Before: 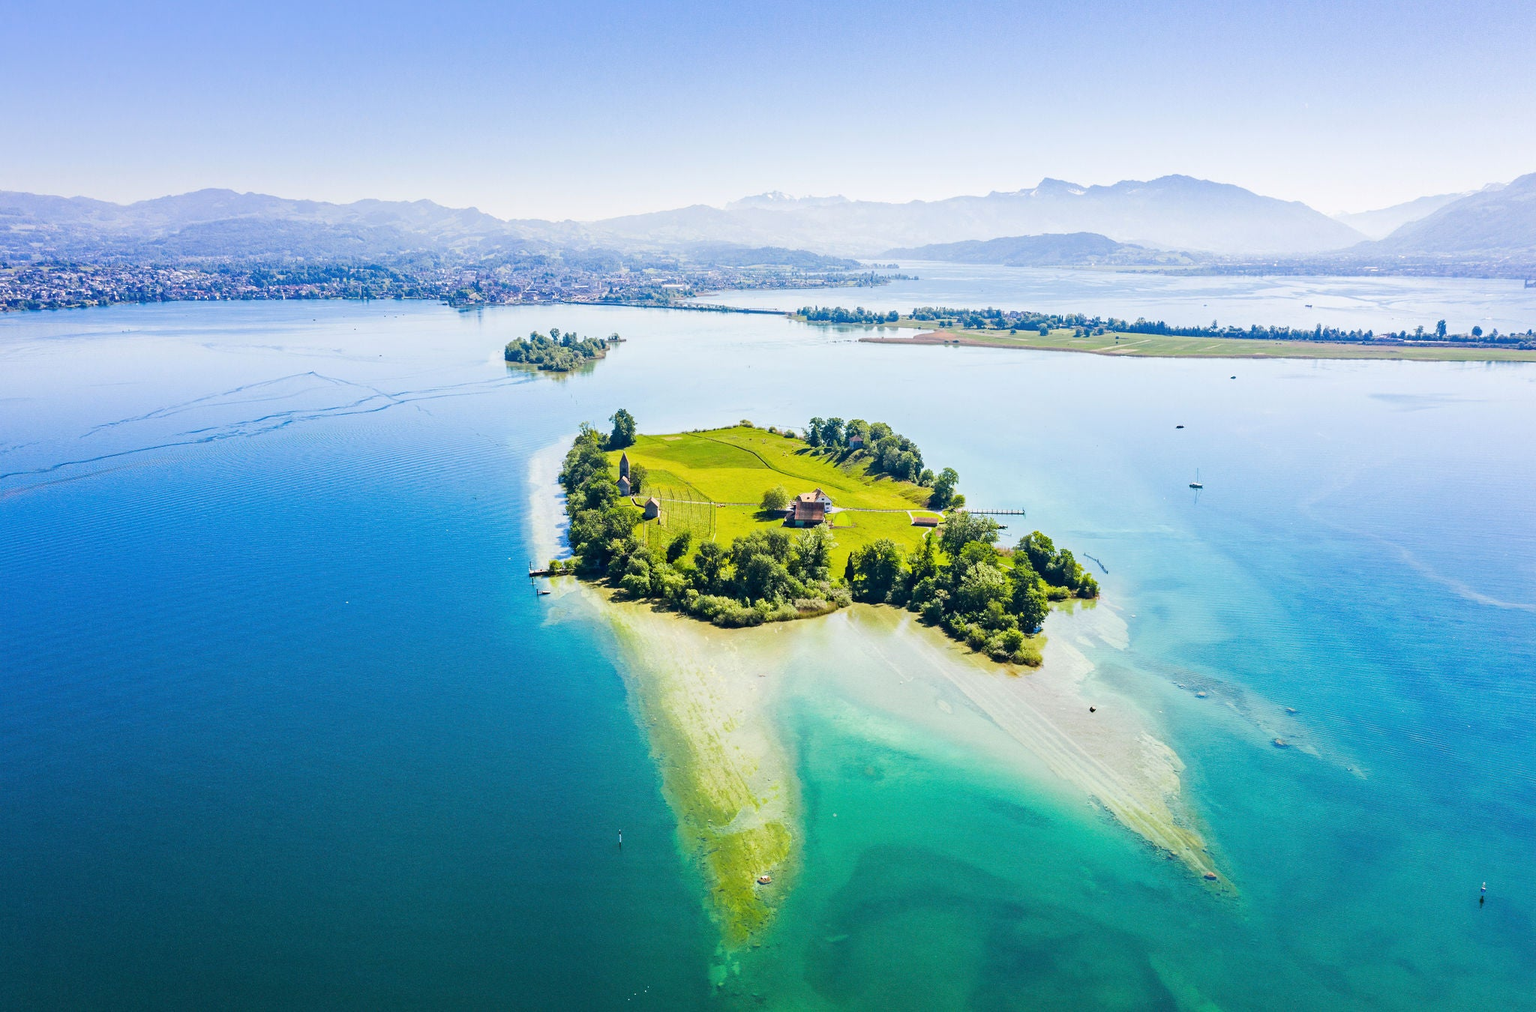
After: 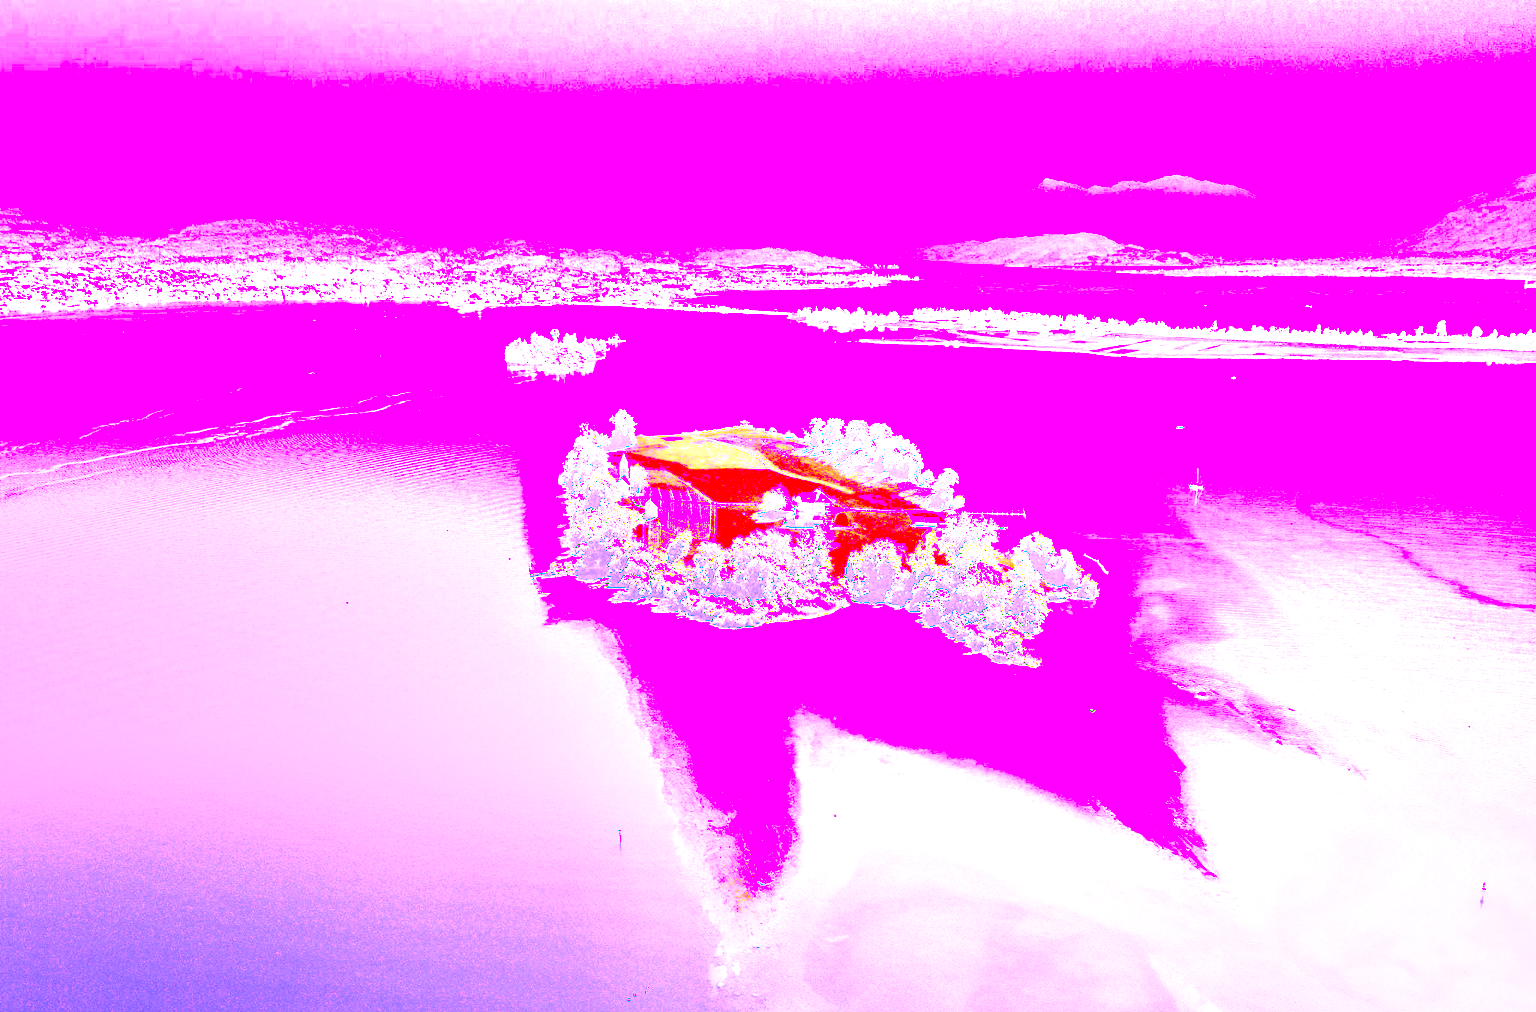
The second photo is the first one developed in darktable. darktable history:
local contrast: on, module defaults
white balance: red 8, blue 8
